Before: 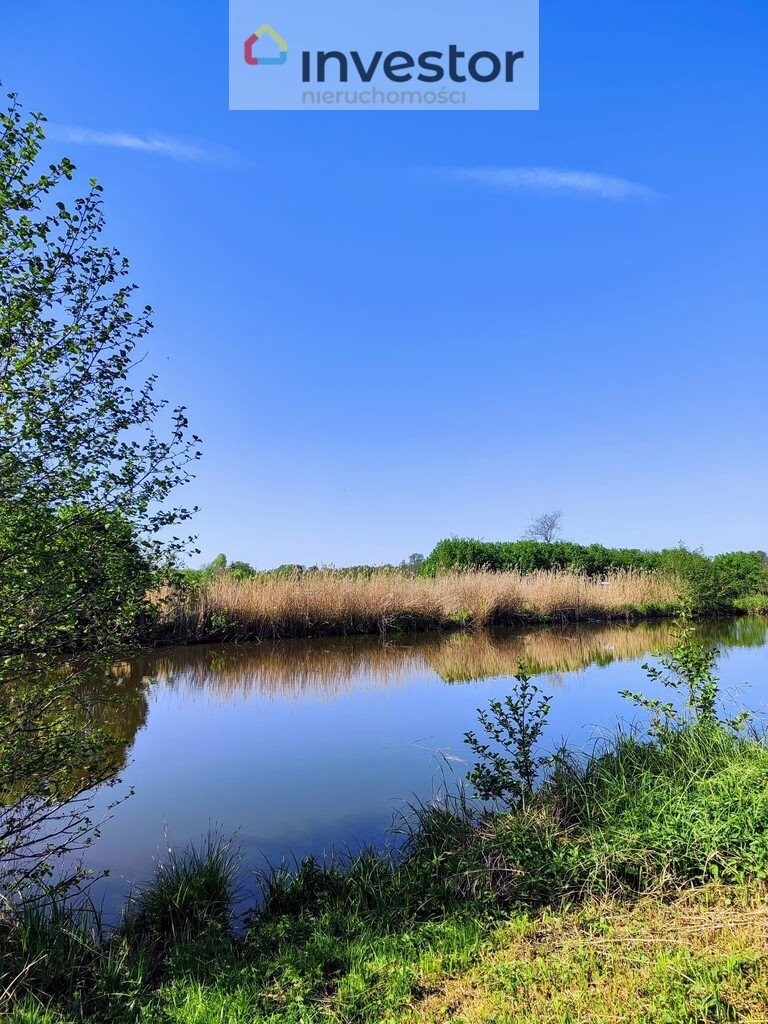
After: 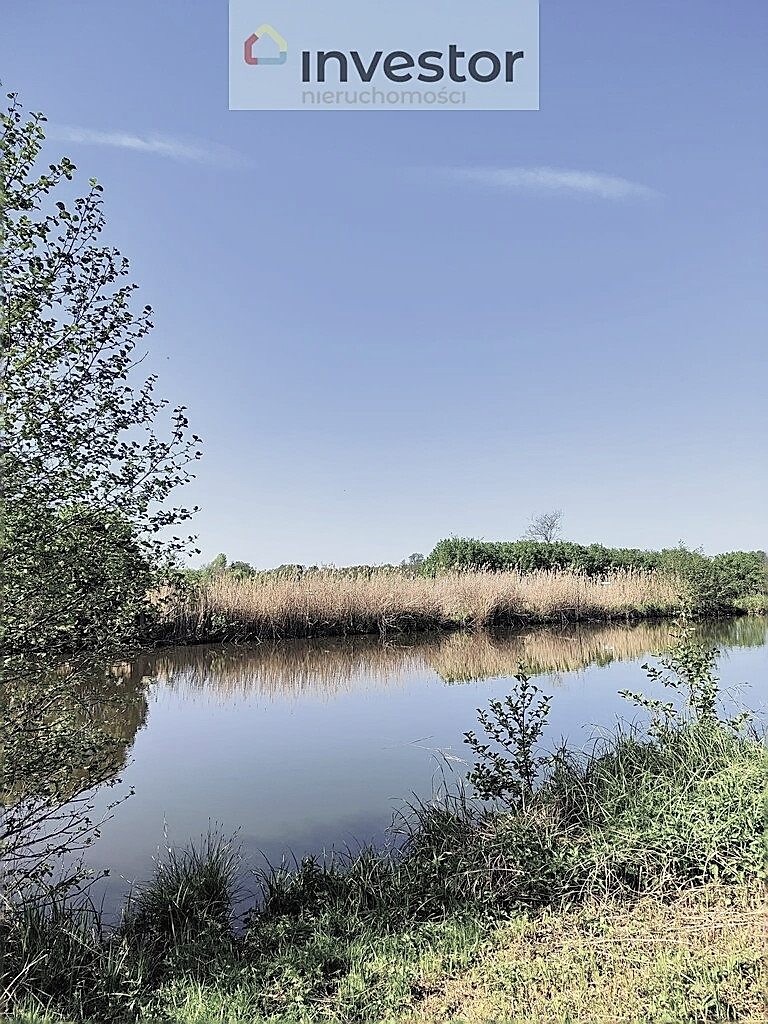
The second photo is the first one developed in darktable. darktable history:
contrast brightness saturation: brightness 0.18, saturation -0.5
sharpen: radius 1.4, amount 1.25, threshold 0.7
white balance: red 1.029, blue 0.92
